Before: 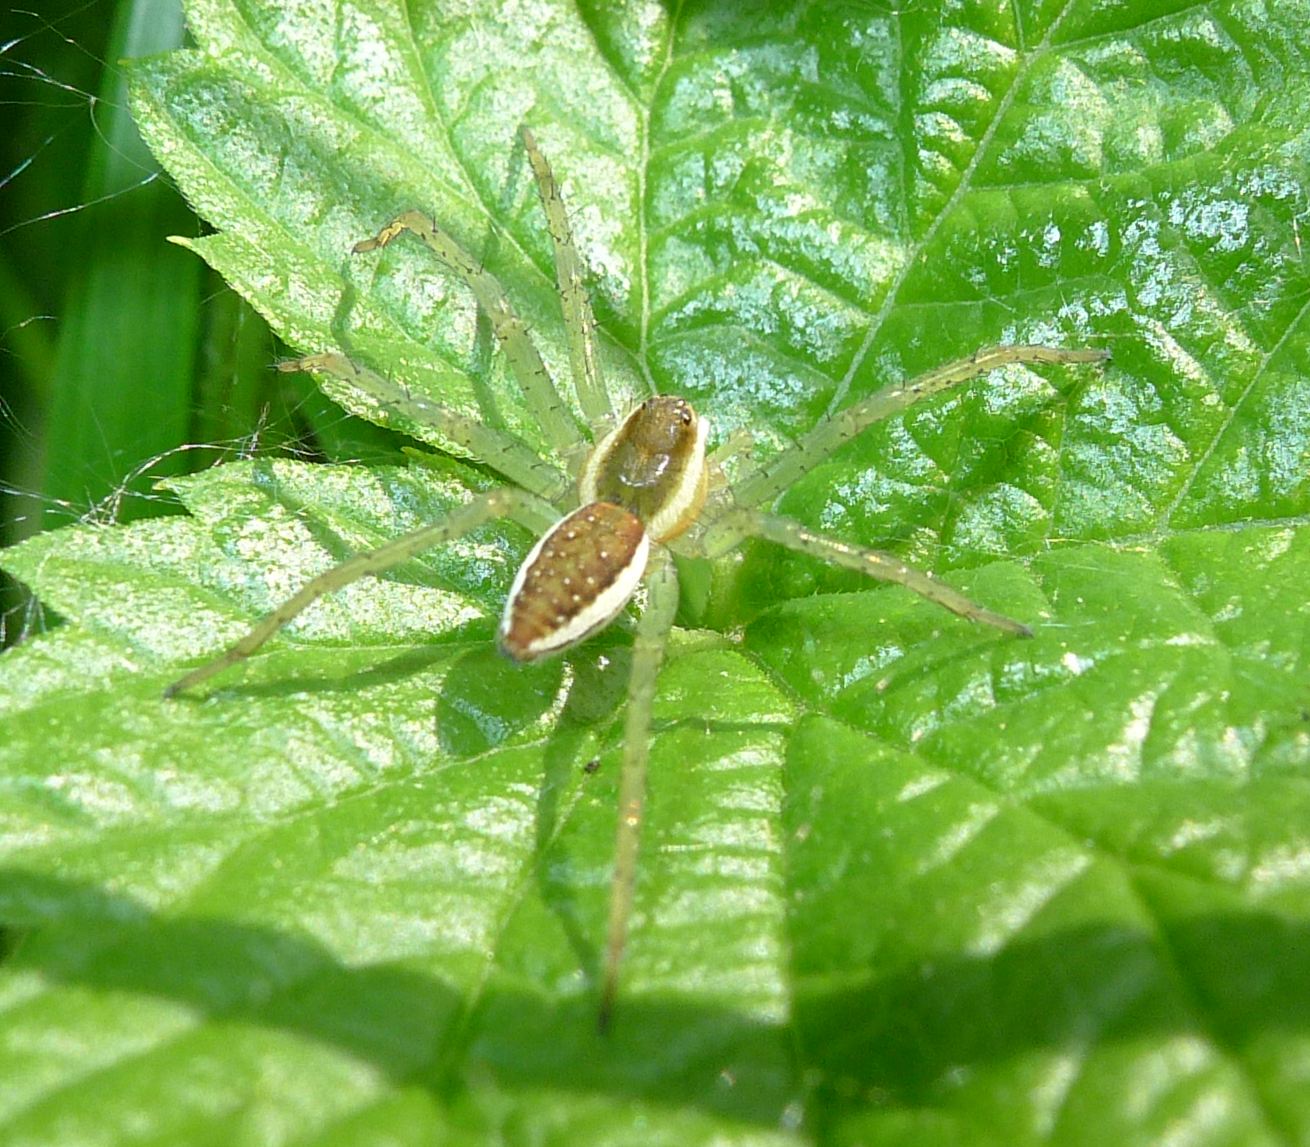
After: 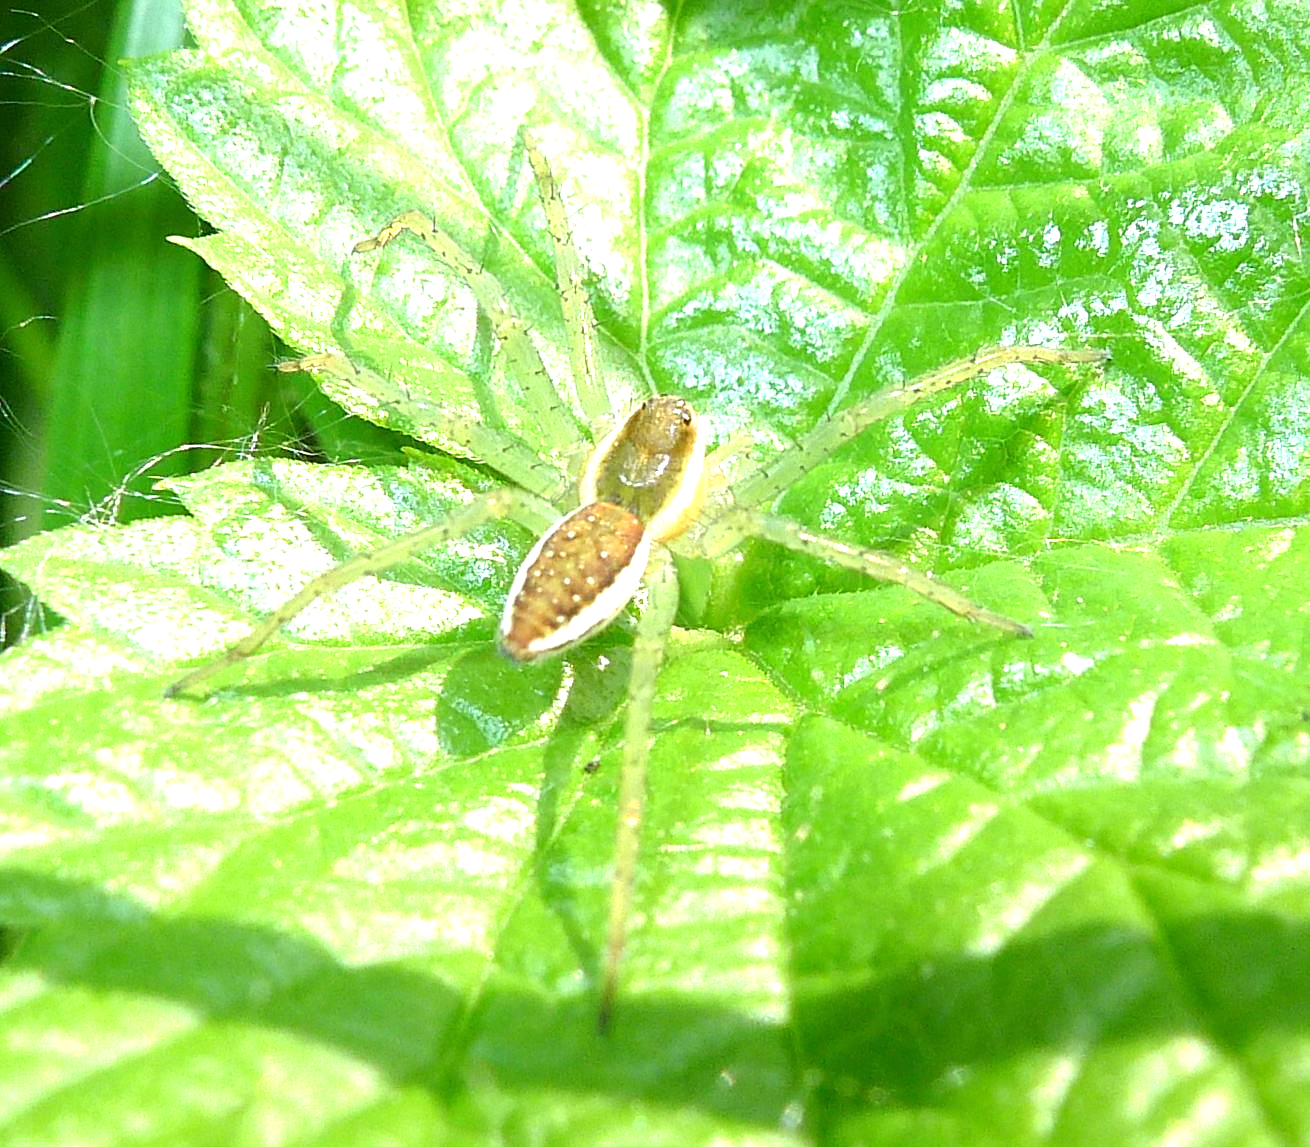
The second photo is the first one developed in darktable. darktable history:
exposure: exposure 1 EV, compensate highlight preservation false
sharpen: amount 0.211
